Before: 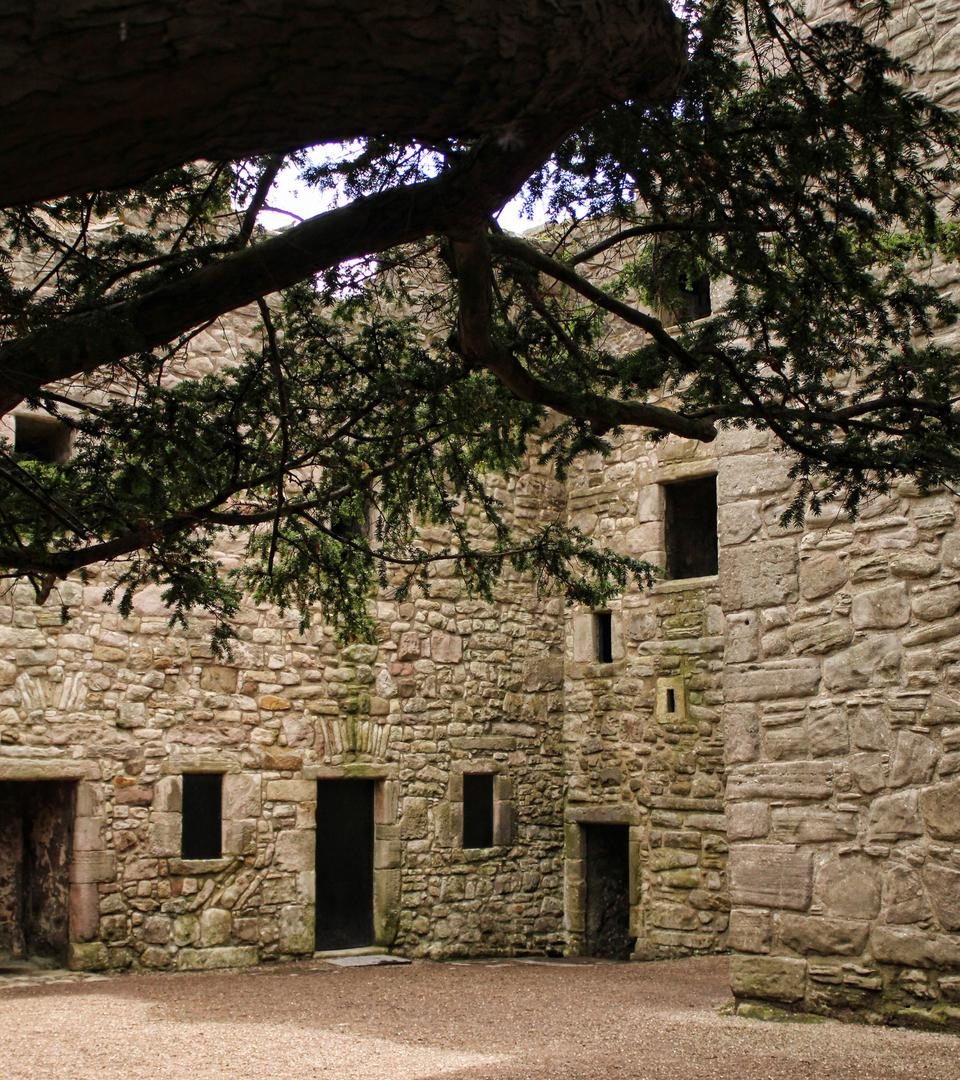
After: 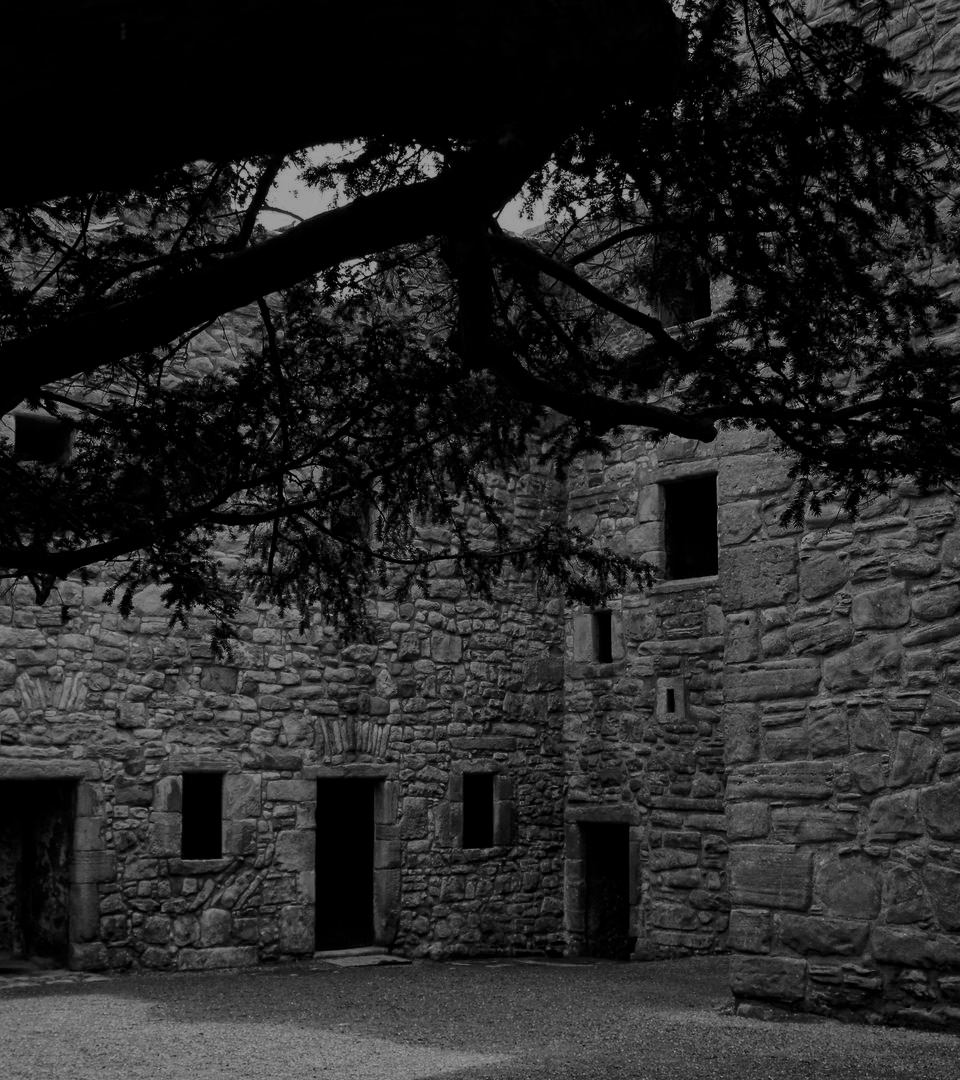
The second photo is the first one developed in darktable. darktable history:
filmic rgb: black relative exposure -13 EV, threshold 3 EV, target white luminance 85%, hardness 6.3, latitude 42.11%, contrast 0.858, shadows ↔ highlights balance 8.63%, color science v4 (2020), enable highlight reconstruction true
contrast brightness saturation: contrast -0.03, brightness -0.59, saturation -1
